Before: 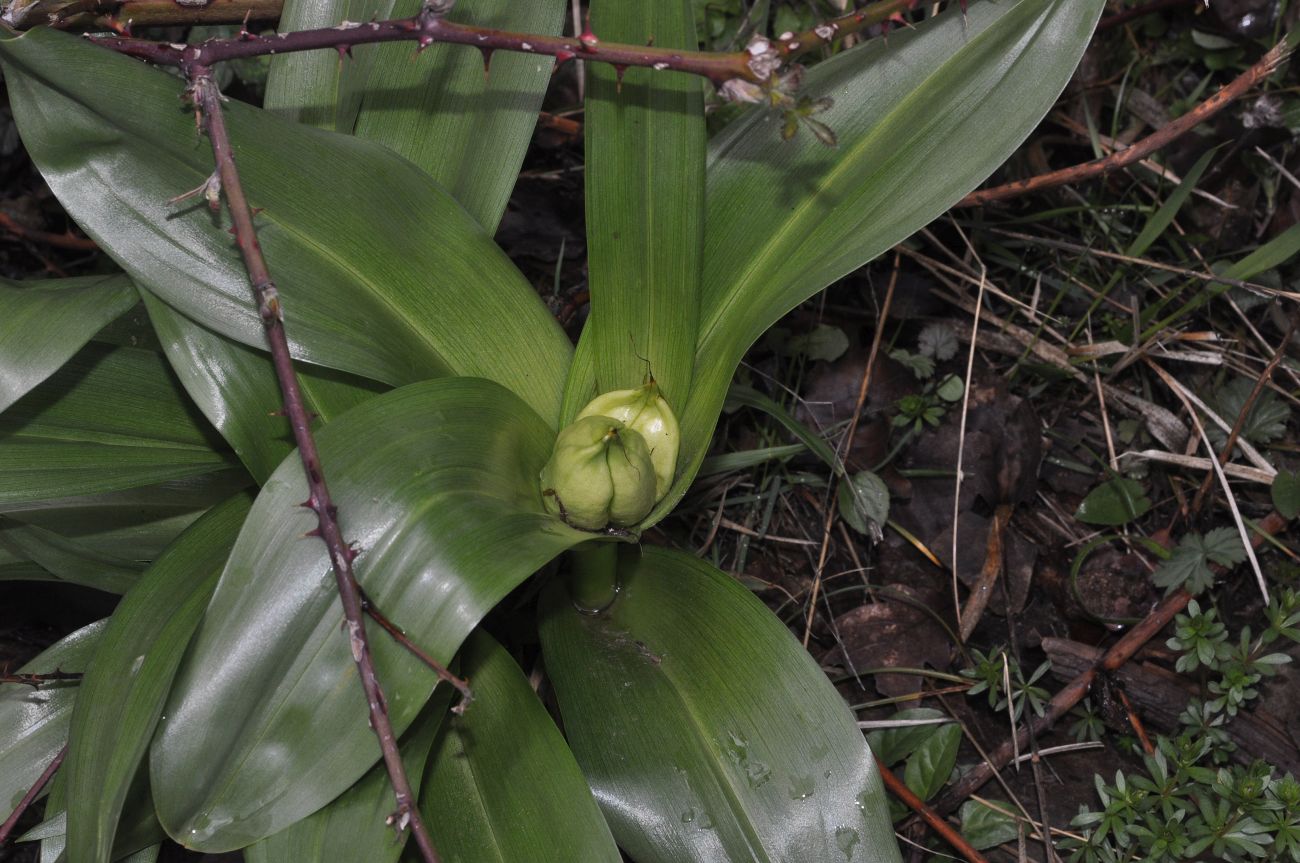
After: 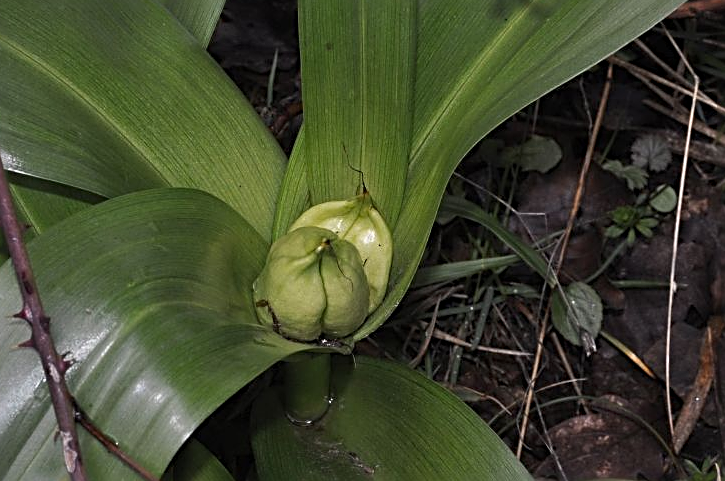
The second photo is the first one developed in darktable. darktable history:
sharpen: radius 3.025, amount 0.757
crop and rotate: left 22.13%, top 22.054%, right 22.026%, bottom 22.102%
